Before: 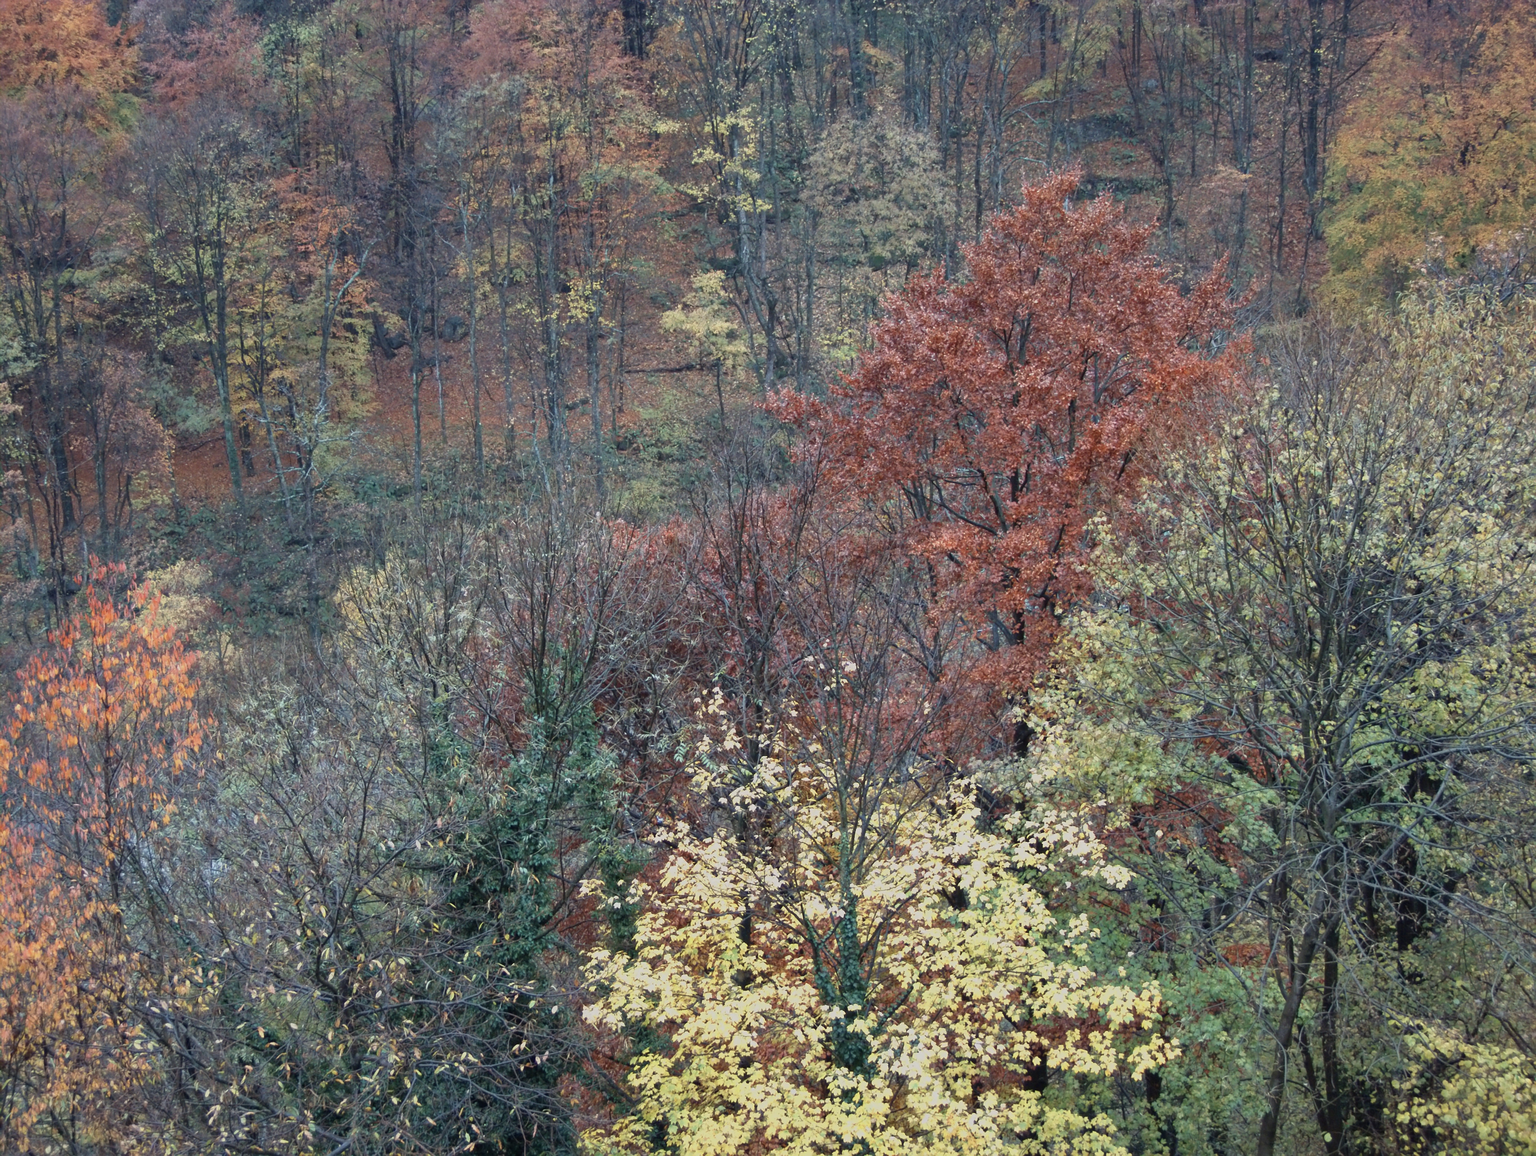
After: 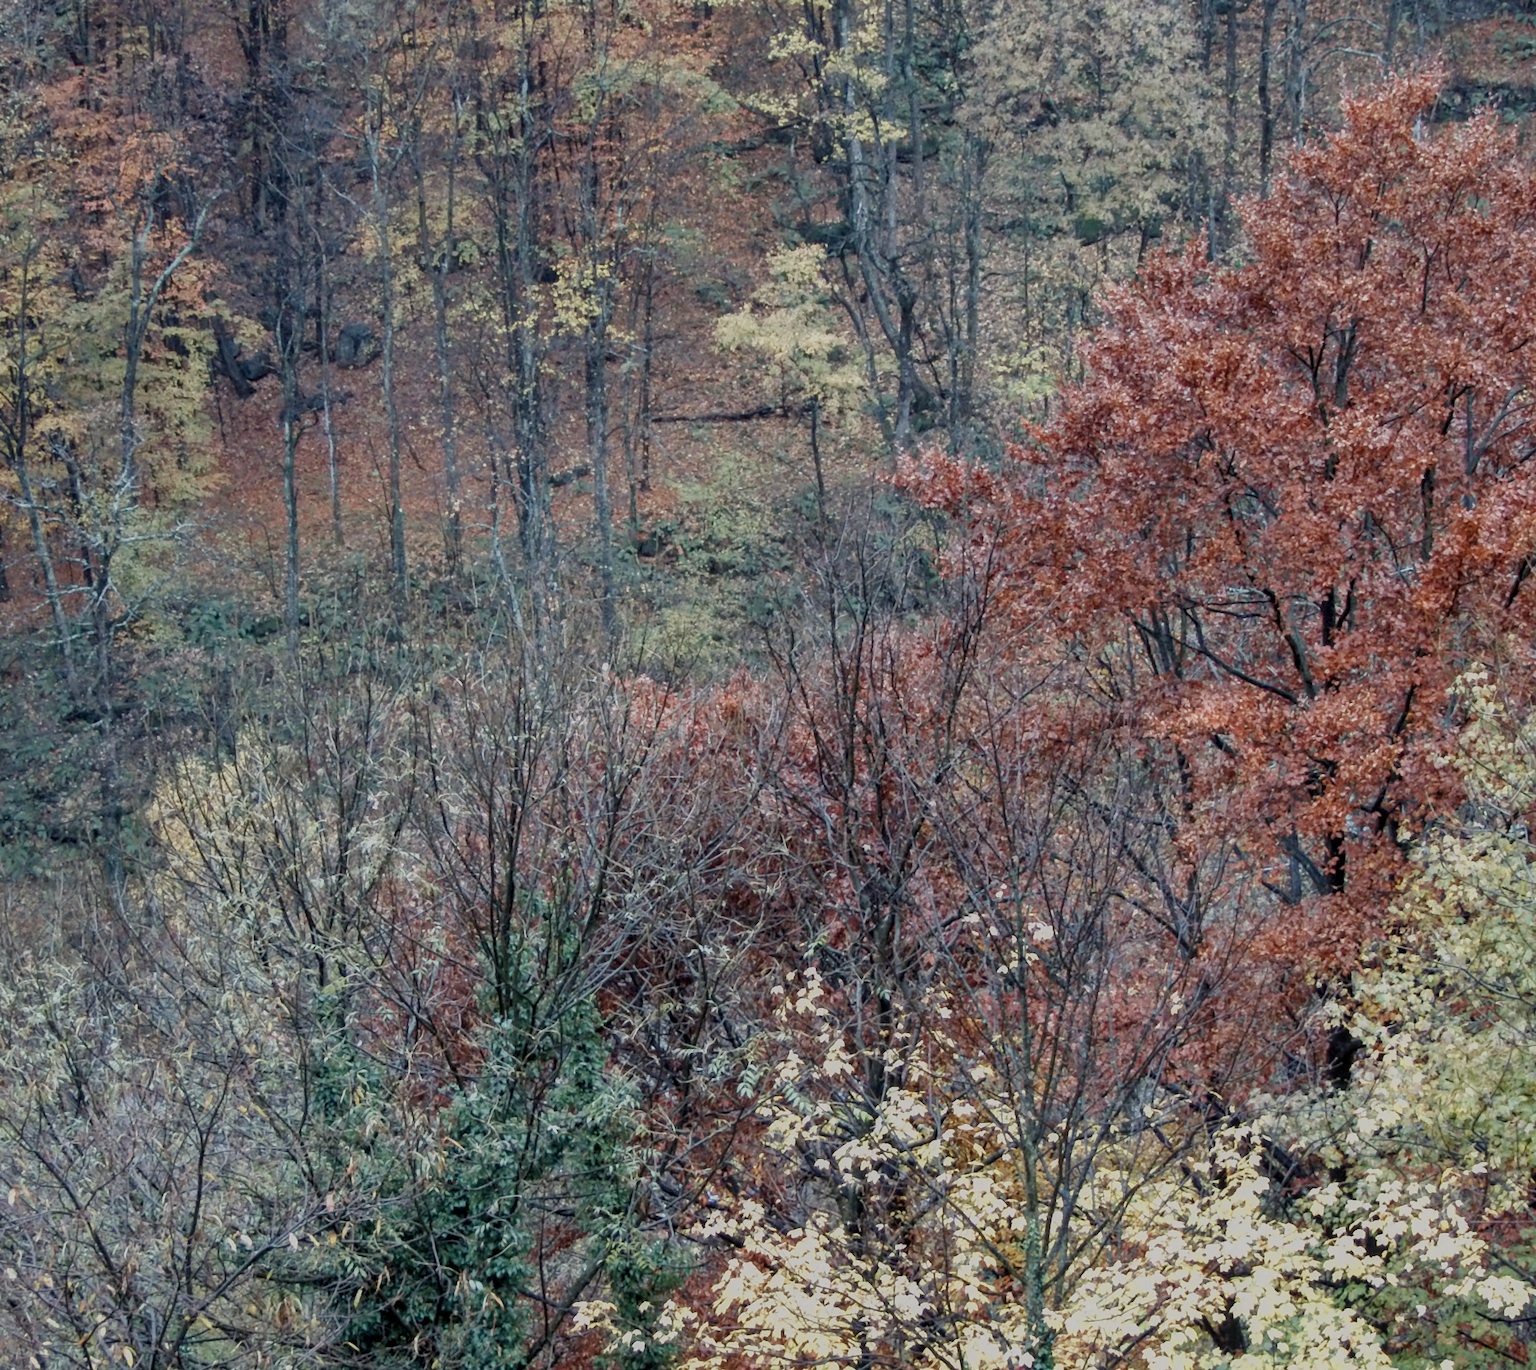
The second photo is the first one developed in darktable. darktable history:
crop: left 16.246%, top 11.259%, right 26.106%, bottom 20.416%
filmic rgb: black relative exposure -7.65 EV, white relative exposure 4.56 EV, hardness 3.61, contrast 0.984, preserve chrominance no, color science v5 (2021)
exposure: compensate highlight preservation false
local contrast: on, module defaults
